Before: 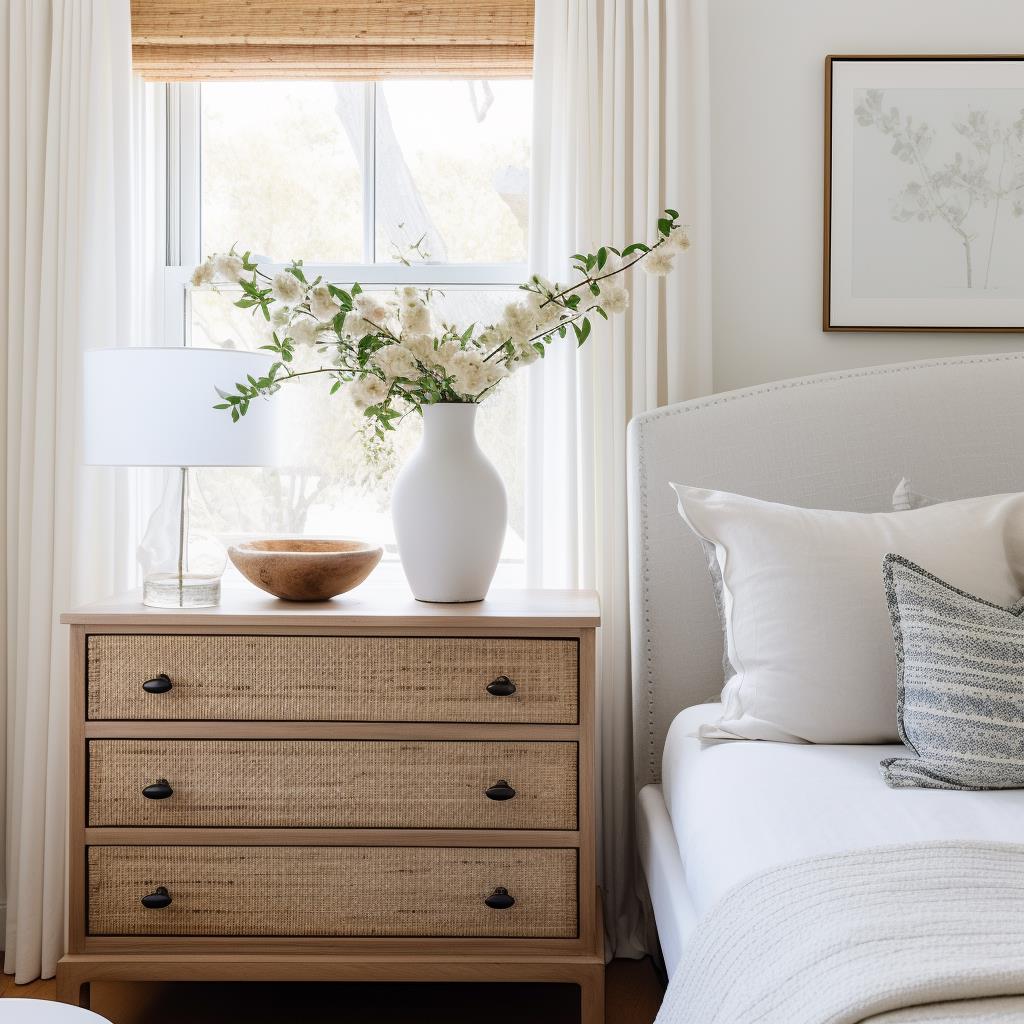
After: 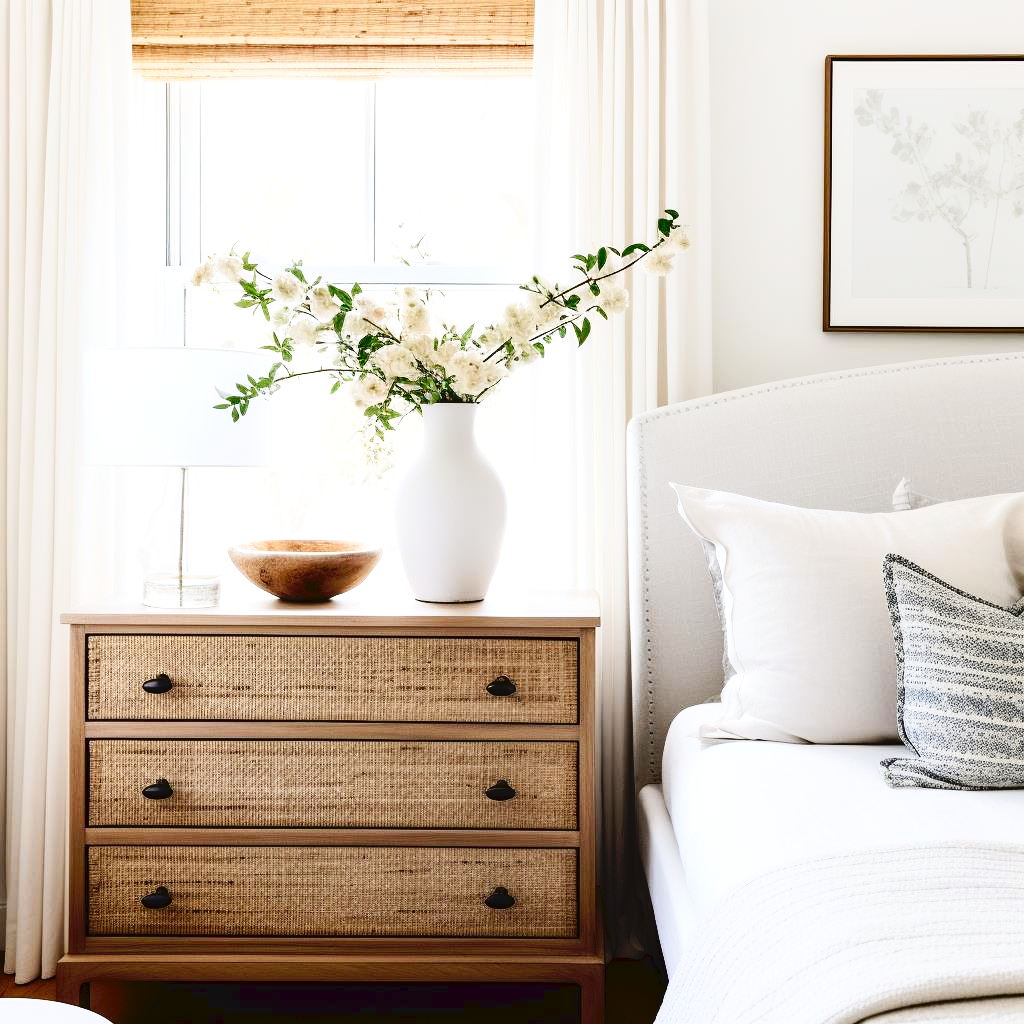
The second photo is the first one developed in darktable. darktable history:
contrast brightness saturation: contrast 0.2, brightness -0.11, saturation 0.1
tone equalizer: on, module defaults
exposure: exposure 0.3 EV, compensate highlight preservation false
tone curve: curves: ch0 [(0, 0) (0.003, 0.047) (0.011, 0.051) (0.025, 0.051) (0.044, 0.057) (0.069, 0.068) (0.1, 0.076) (0.136, 0.108) (0.177, 0.166) (0.224, 0.229) (0.277, 0.299) (0.335, 0.364) (0.399, 0.46) (0.468, 0.553) (0.543, 0.639) (0.623, 0.724) (0.709, 0.808) (0.801, 0.886) (0.898, 0.954) (1, 1)], preserve colors none
